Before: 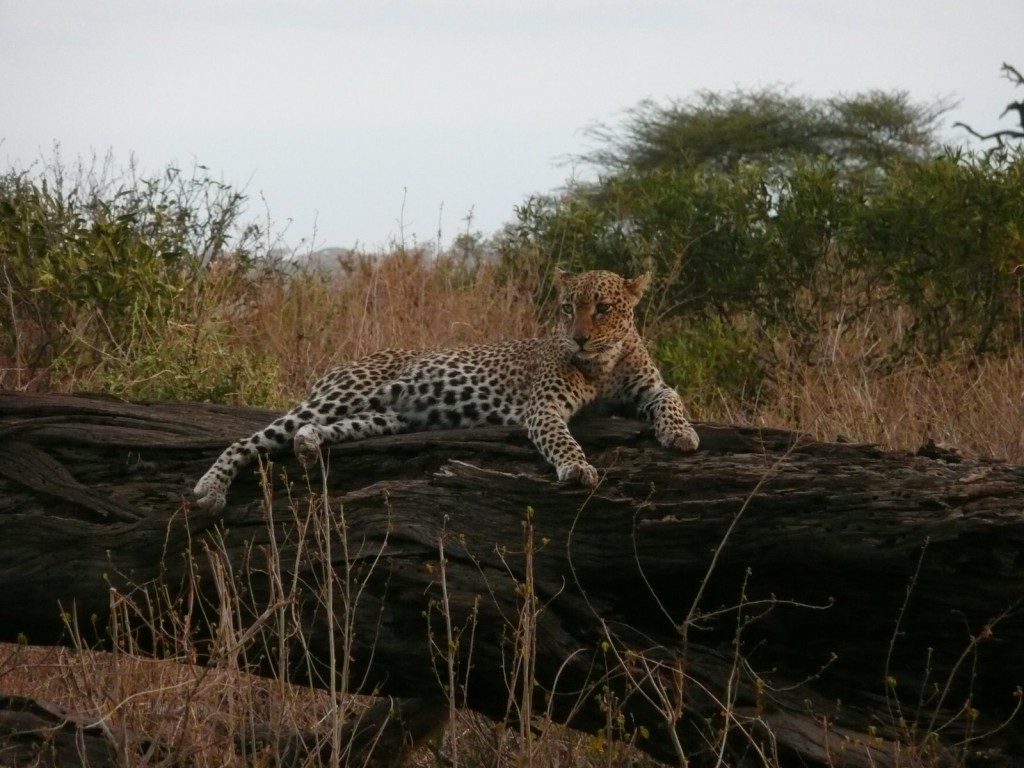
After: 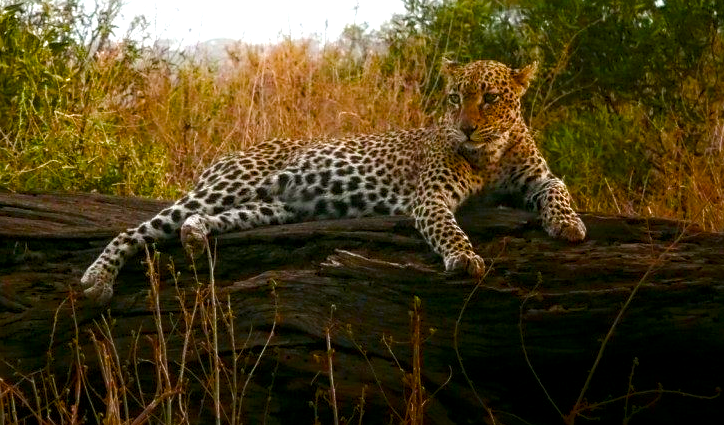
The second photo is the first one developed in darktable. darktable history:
crop: left 11.041%, top 27.379%, right 18.244%, bottom 17.203%
shadows and highlights: shadows -54.94, highlights 85.59, soften with gaussian
color balance rgb: perceptual saturation grading › global saturation 24.691%, perceptual saturation grading › highlights -50.994%, perceptual saturation grading › mid-tones 19.336%, perceptual saturation grading › shadows 61.391%, perceptual brilliance grading › global brilliance 24.938%, global vibrance 23.763%
local contrast: on, module defaults
sharpen: amount 0.211
